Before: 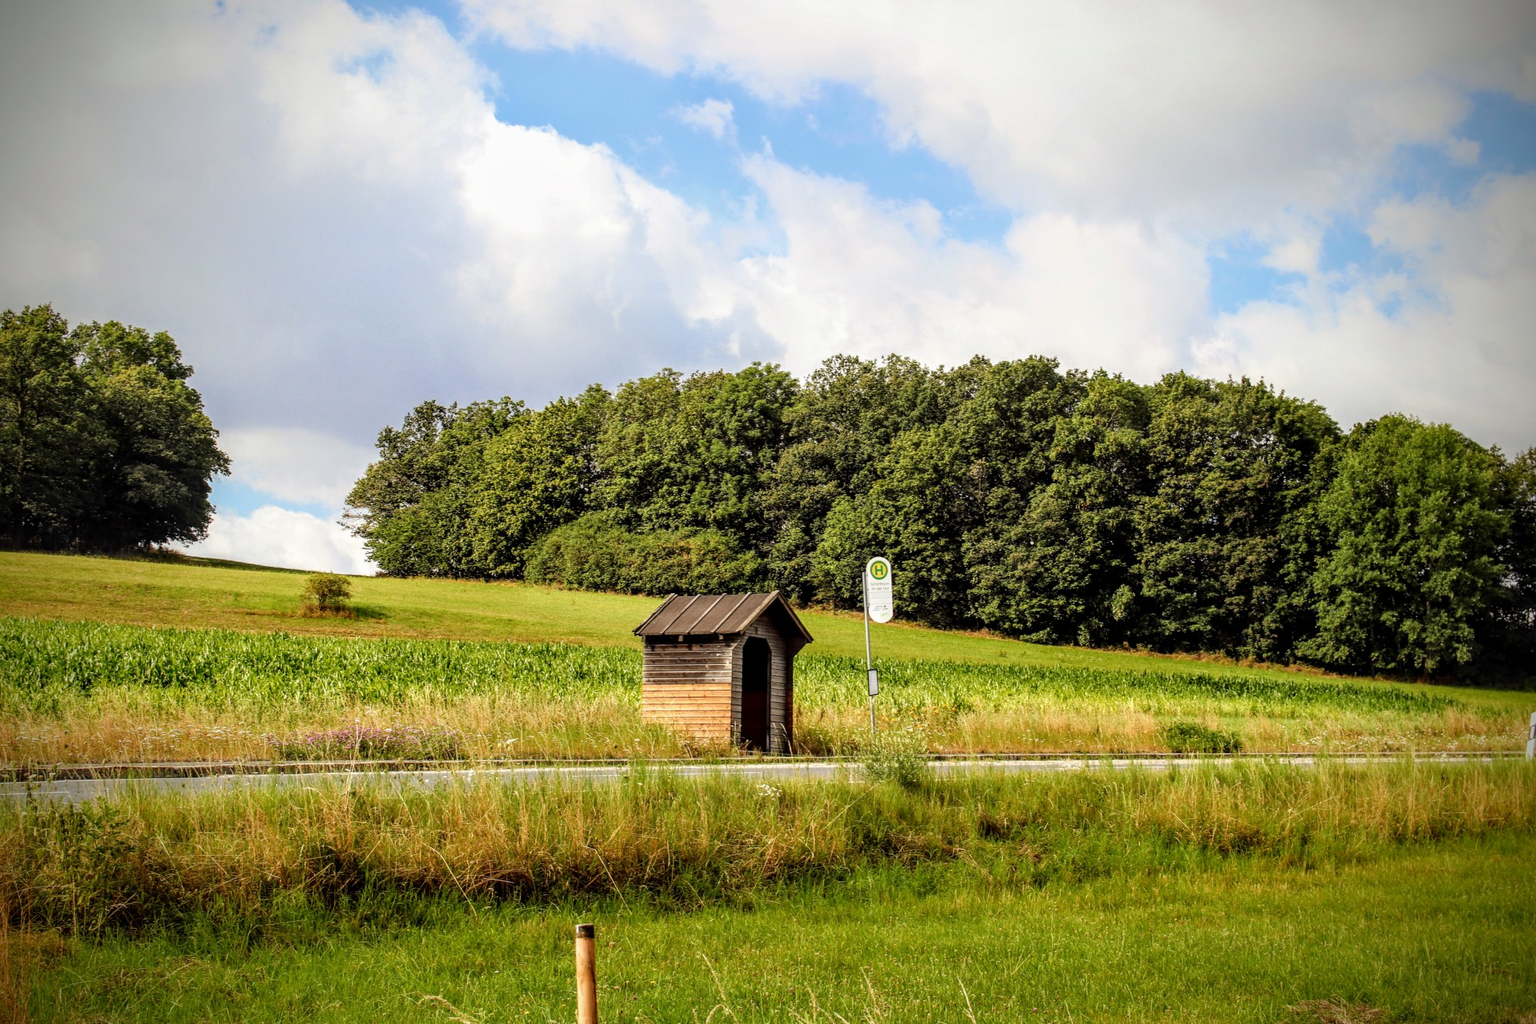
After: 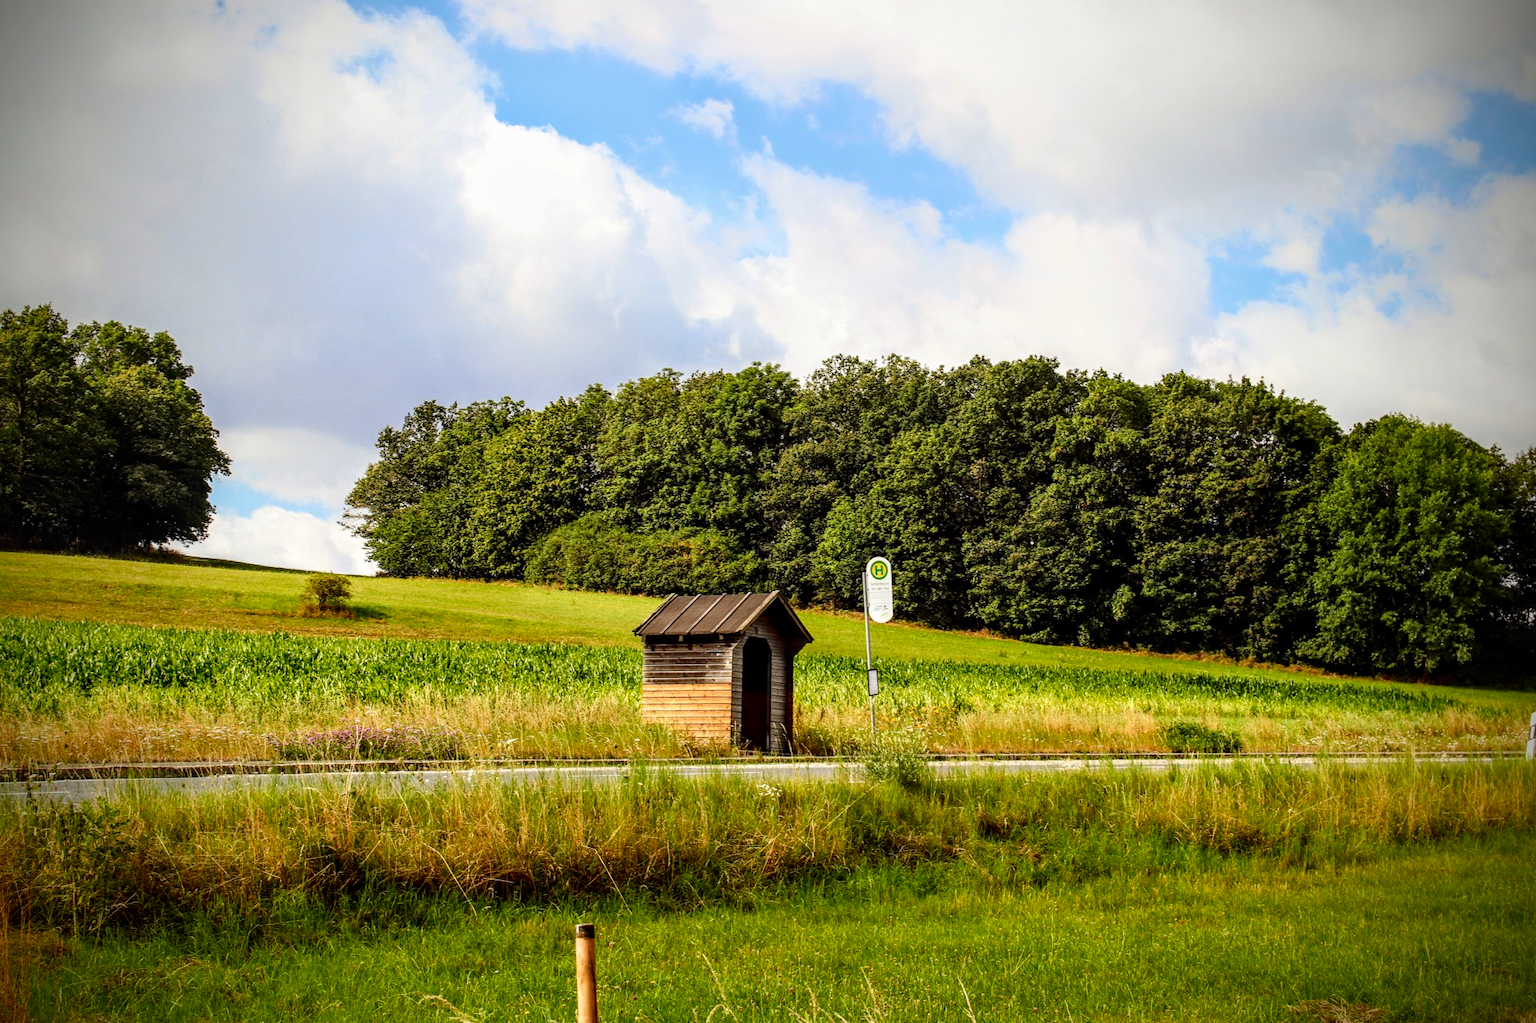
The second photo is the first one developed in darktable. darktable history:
tone equalizer: -7 EV 0.107 EV
contrast brightness saturation: contrast 0.132, brightness -0.061, saturation 0.153
